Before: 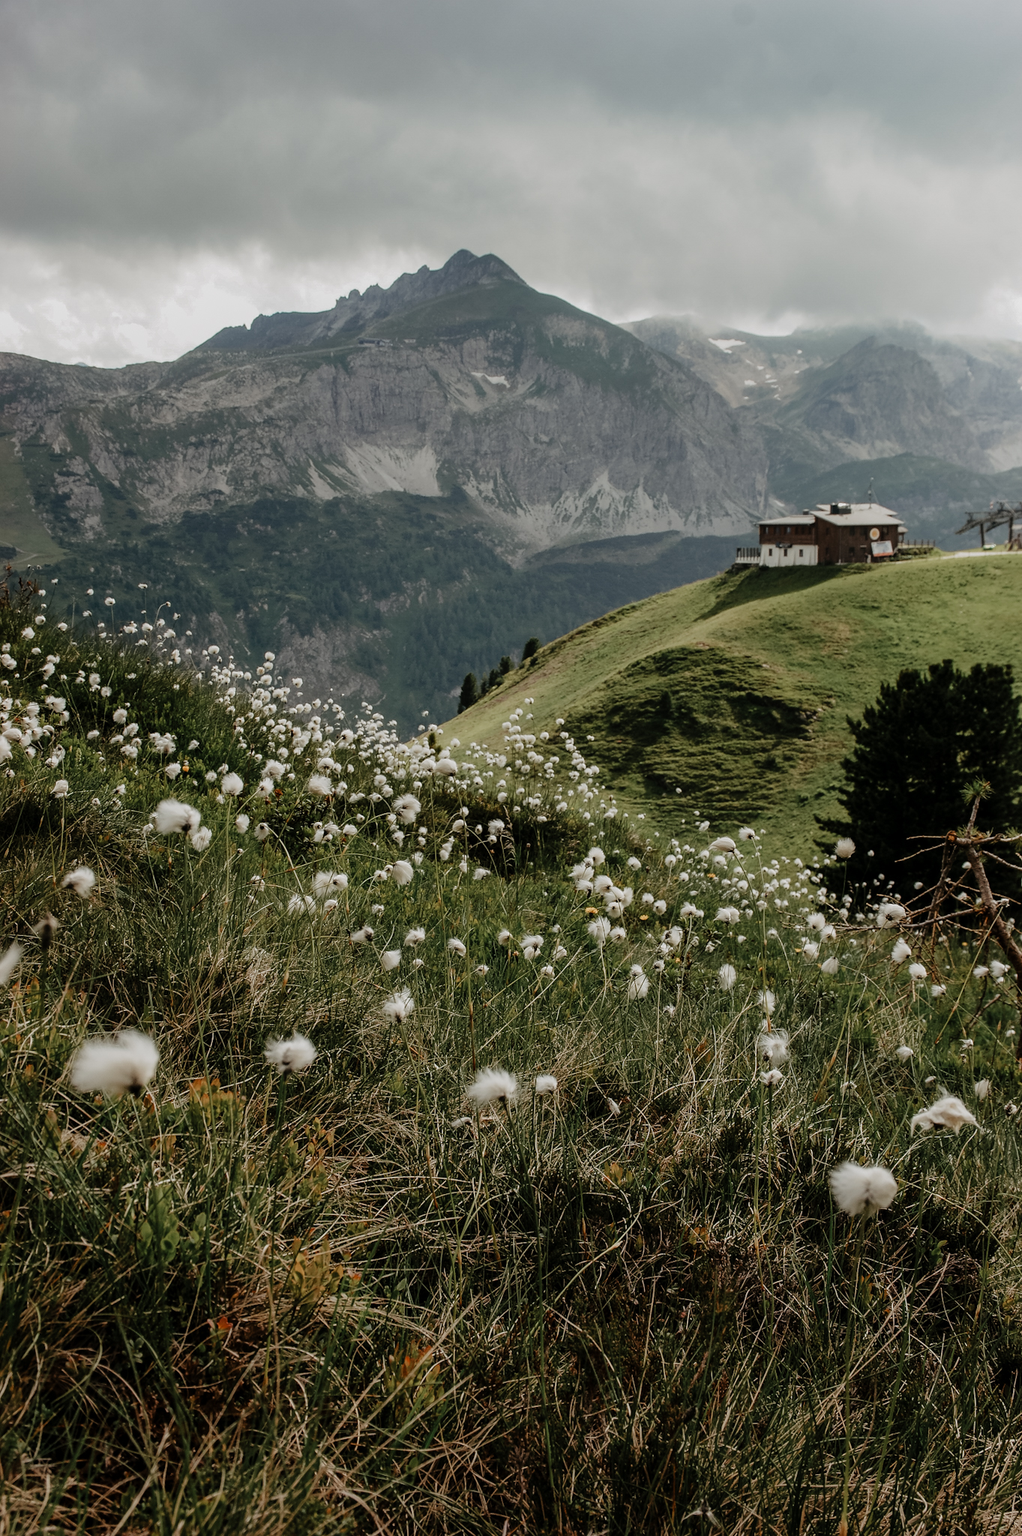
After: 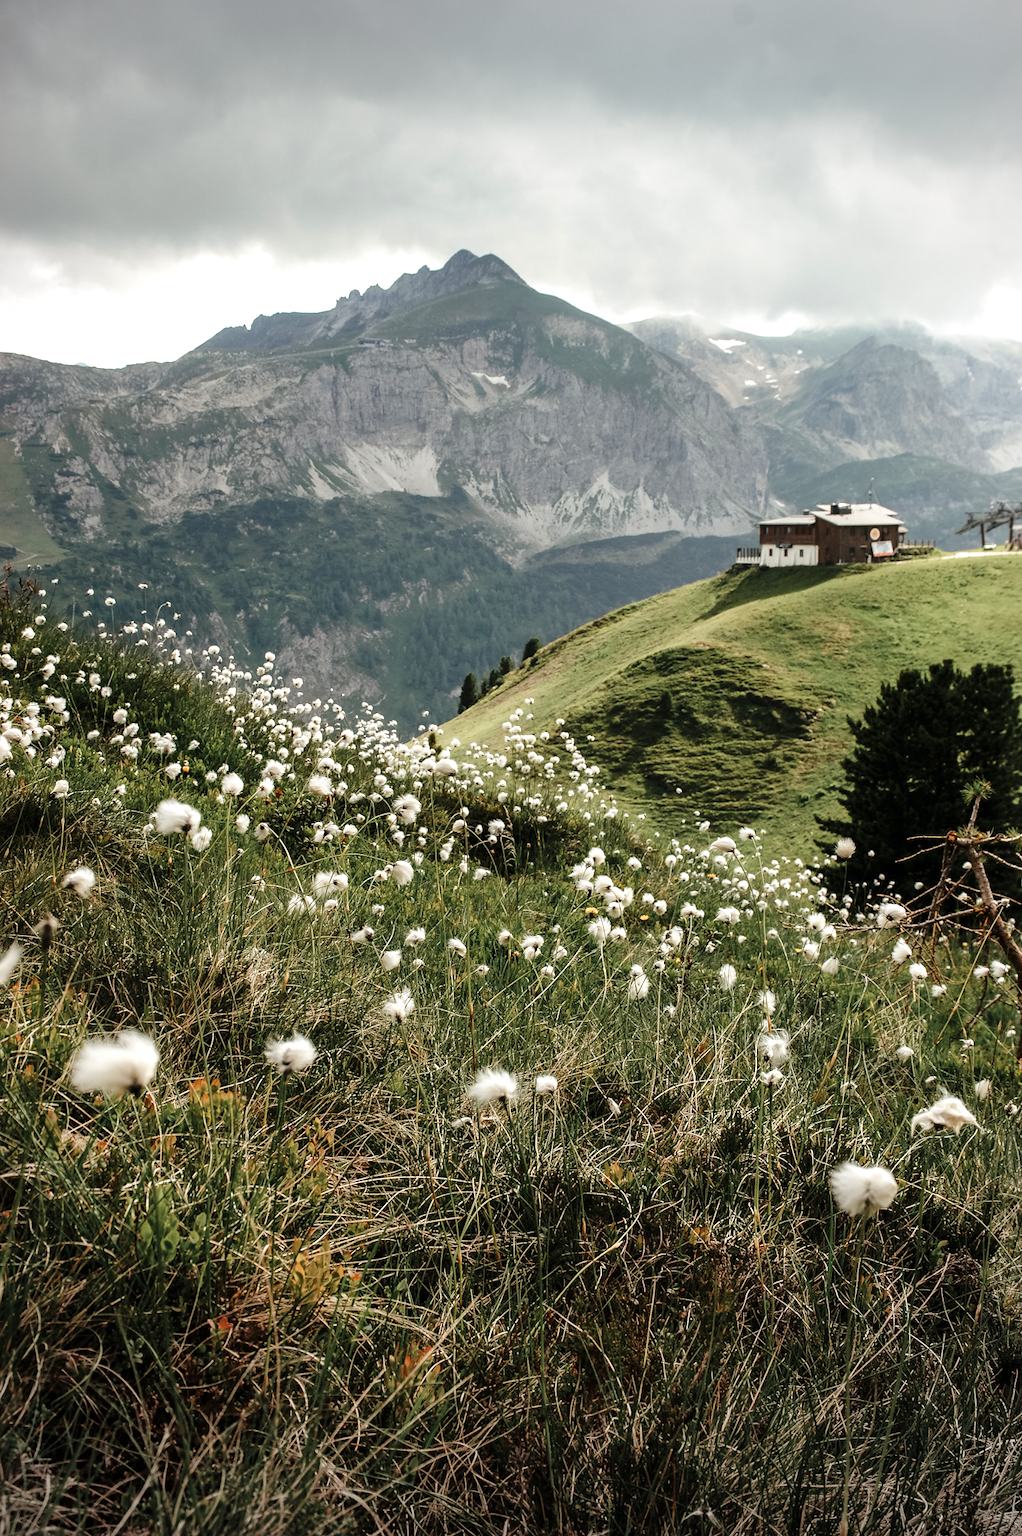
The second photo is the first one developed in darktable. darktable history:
vignetting: width/height ratio 1.094
exposure: black level correction 0, exposure 0.877 EV, compensate exposure bias true, compensate highlight preservation false
